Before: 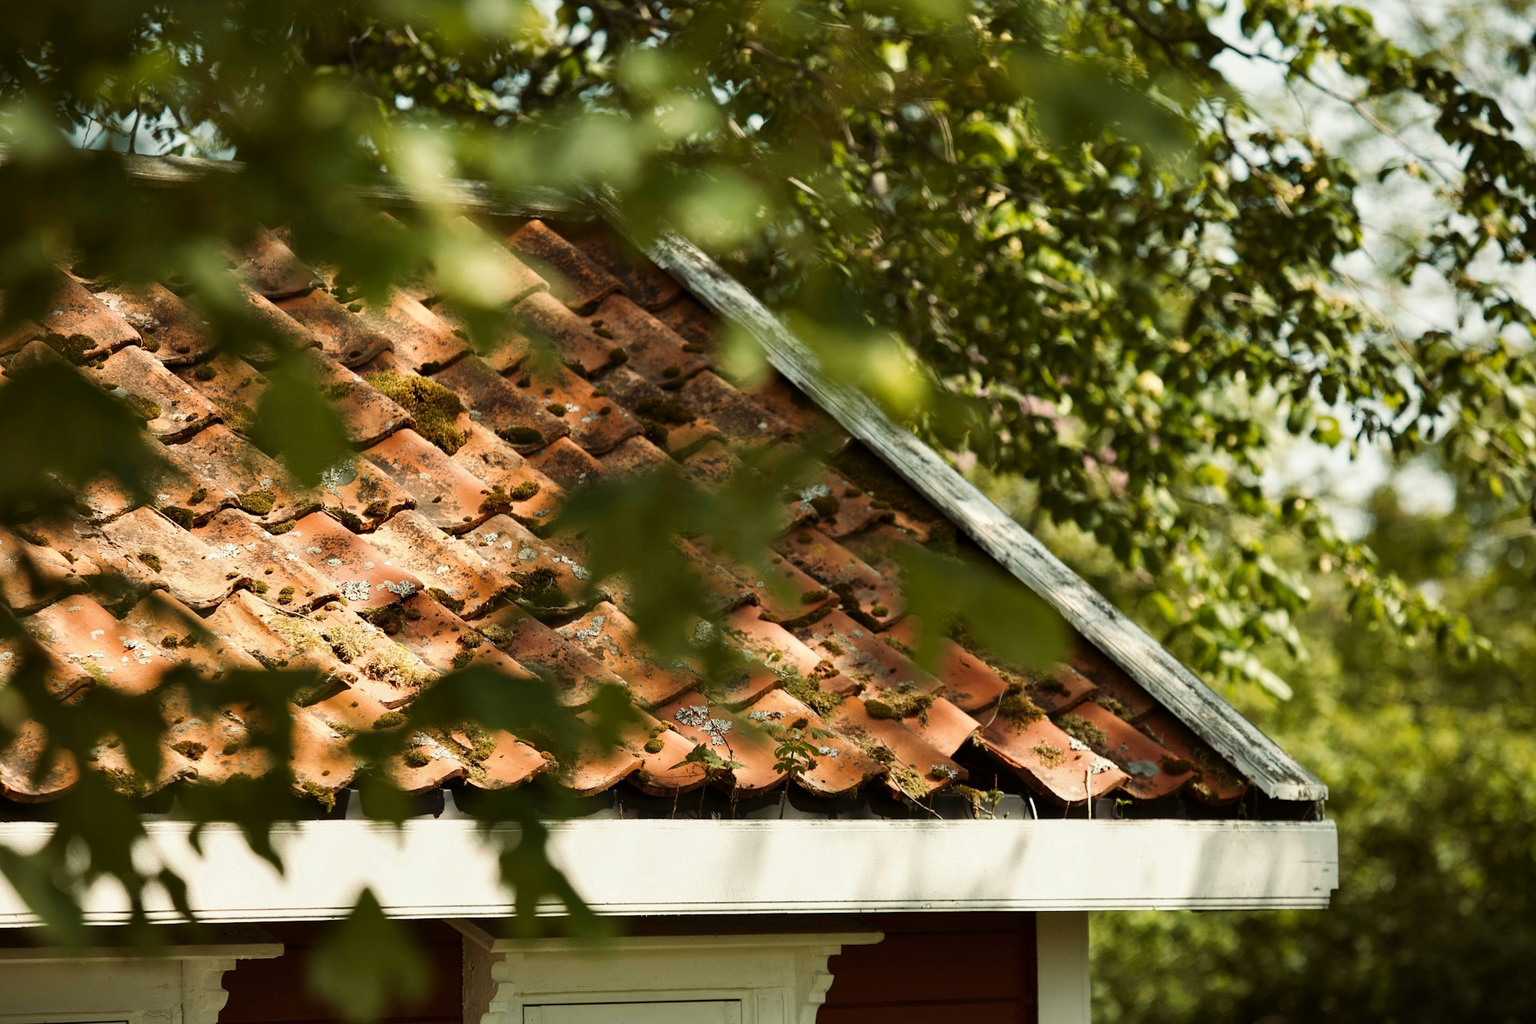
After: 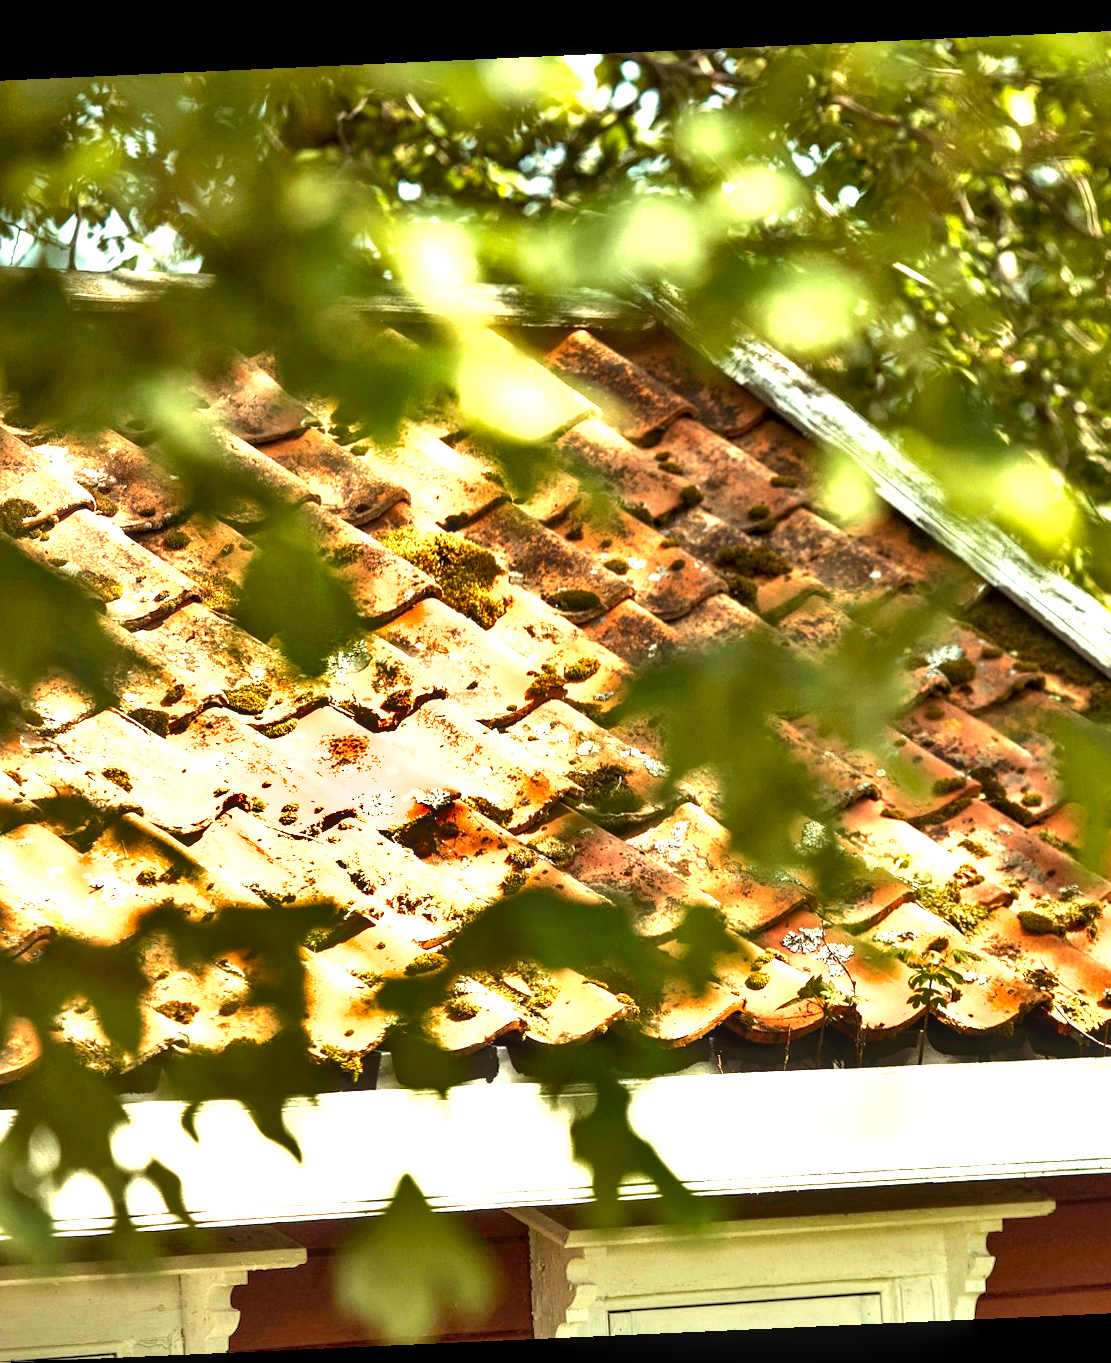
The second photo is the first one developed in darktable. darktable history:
crop: left 5.114%, right 38.589%
shadows and highlights: soften with gaussian
local contrast: on, module defaults
tone equalizer: on, module defaults
rotate and perspective: rotation -2.56°, automatic cropping off
exposure: black level correction 0.001, exposure 2 EV, compensate highlight preservation false
